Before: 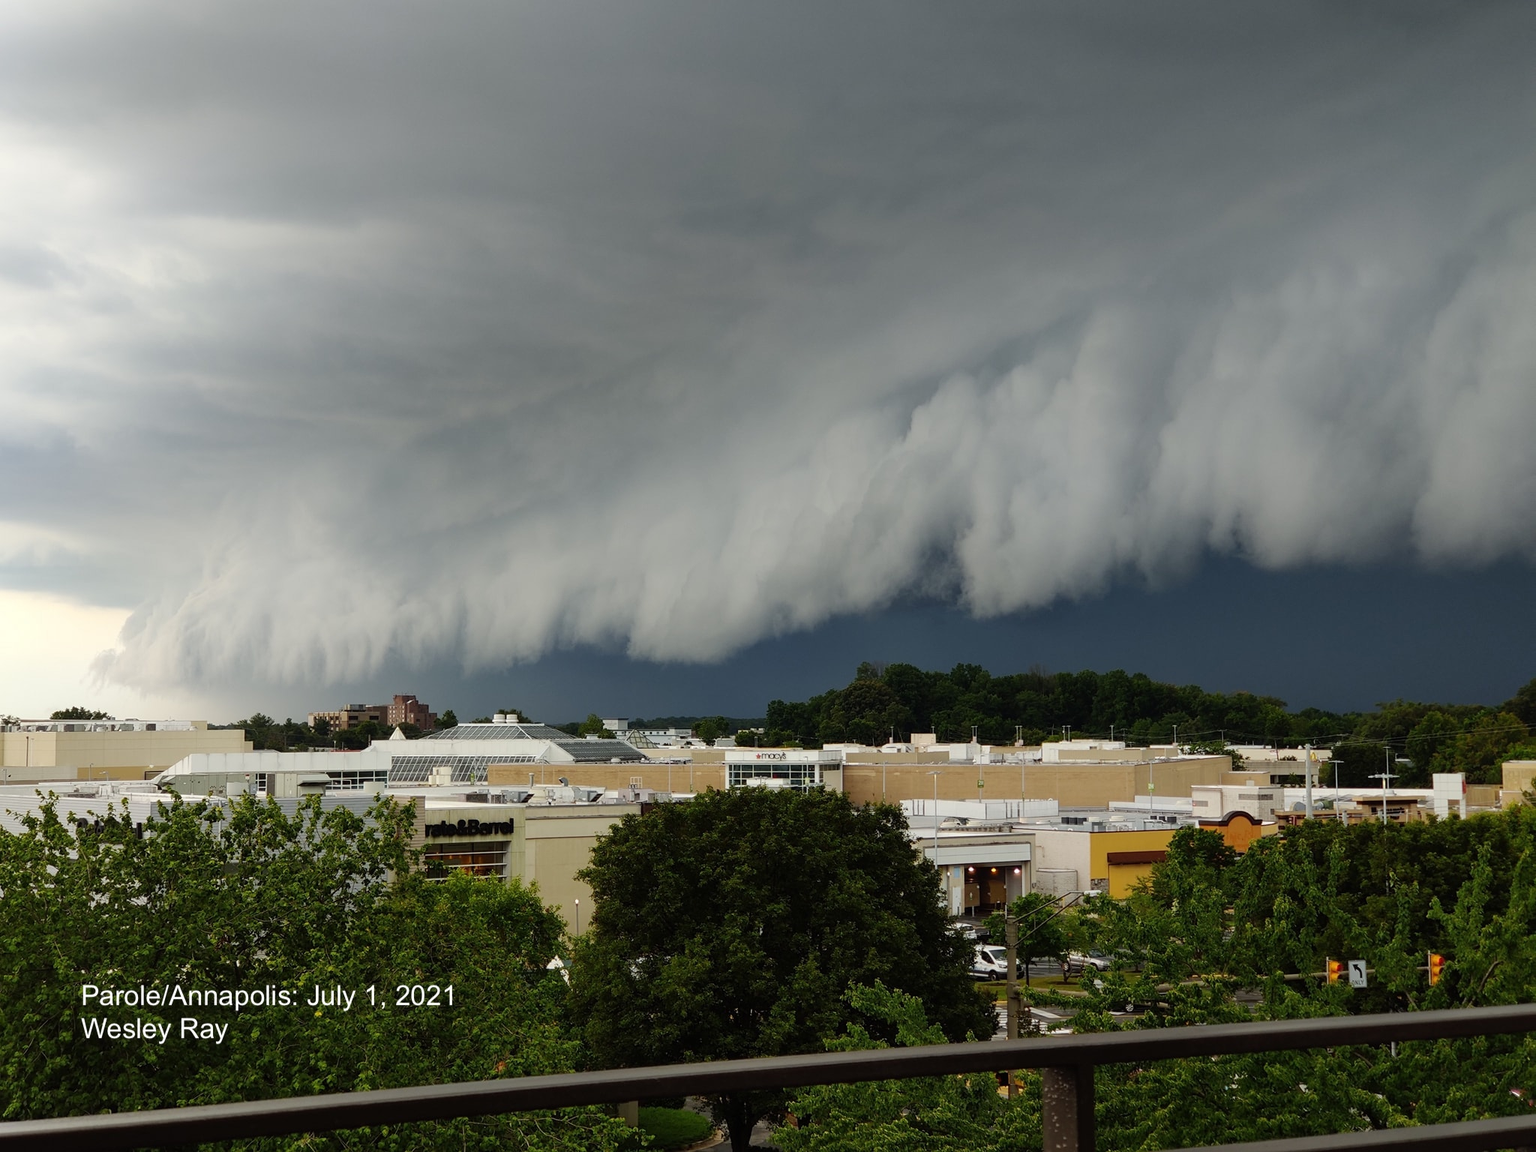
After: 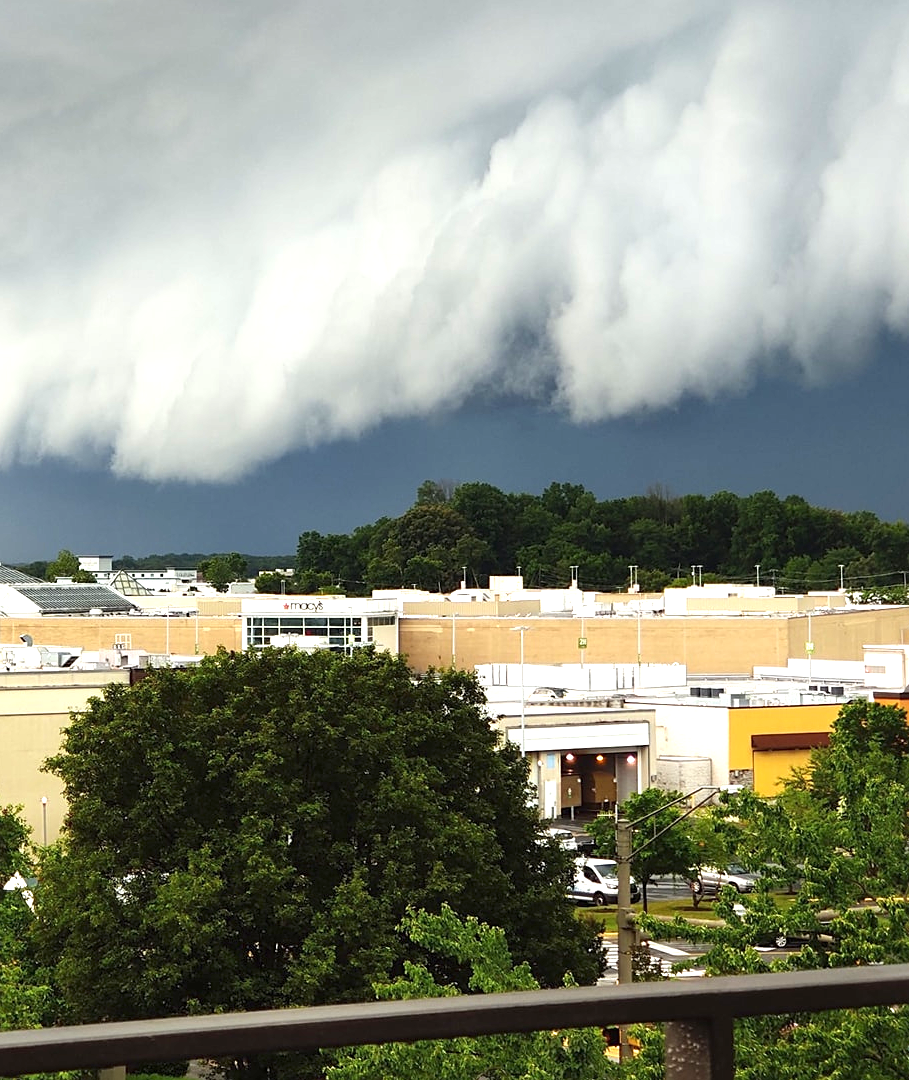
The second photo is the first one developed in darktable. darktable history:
crop: left 35.432%, top 26.233%, right 20.145%, bottom 3.432%
sharpen: amount 0.2
exposure: black level correction 0, exposure 1.4 EV, compensate highlight preservation false
